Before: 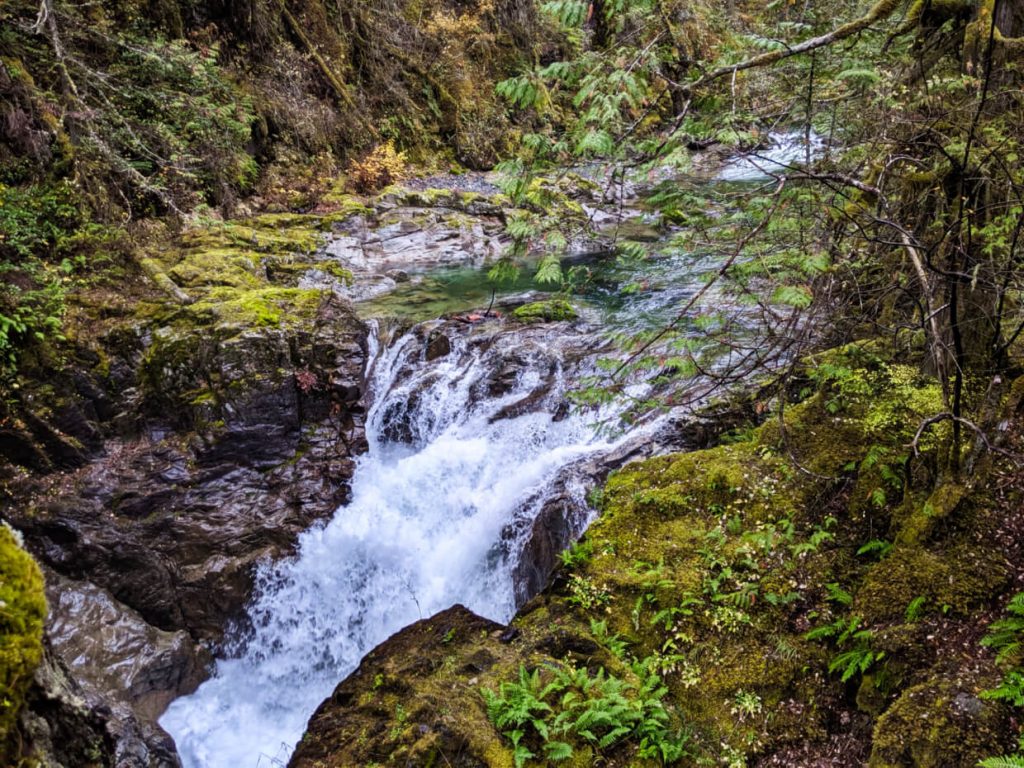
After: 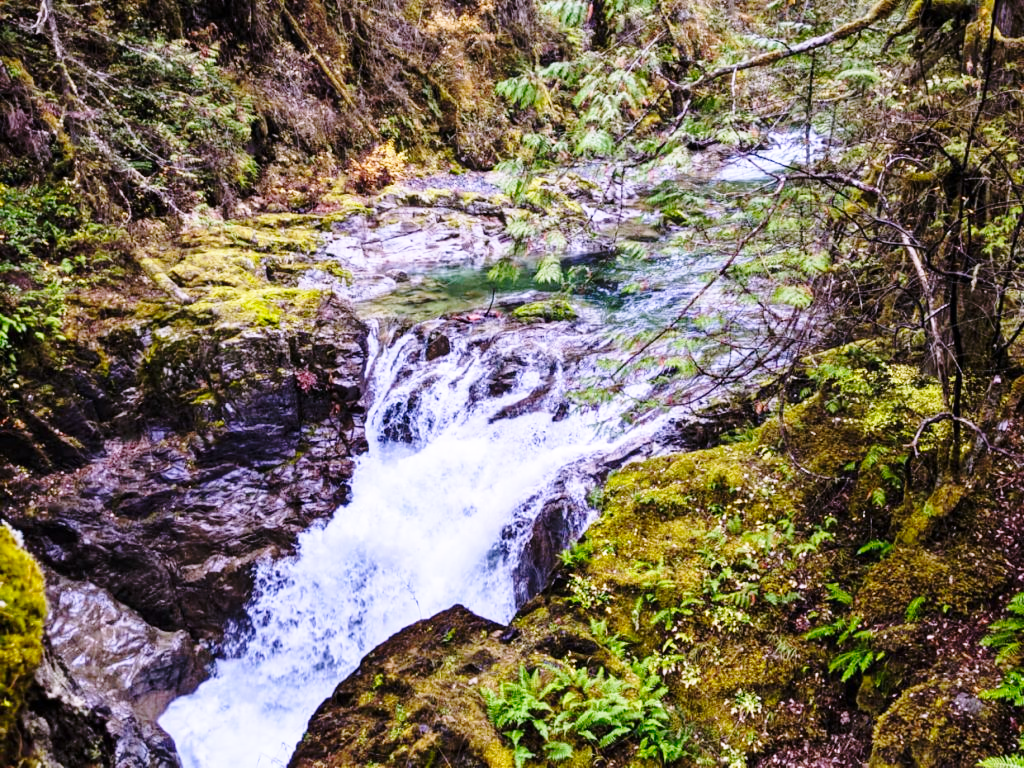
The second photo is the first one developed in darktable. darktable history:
base curve: curves: ch0 [(0, 0) (0.028, 0.03) (0.121, 0.232) (0.46, 0.748) (0.859, 0.968) (1, 1)], preserve colors none
white balance: red 1.042, blue 1.17
